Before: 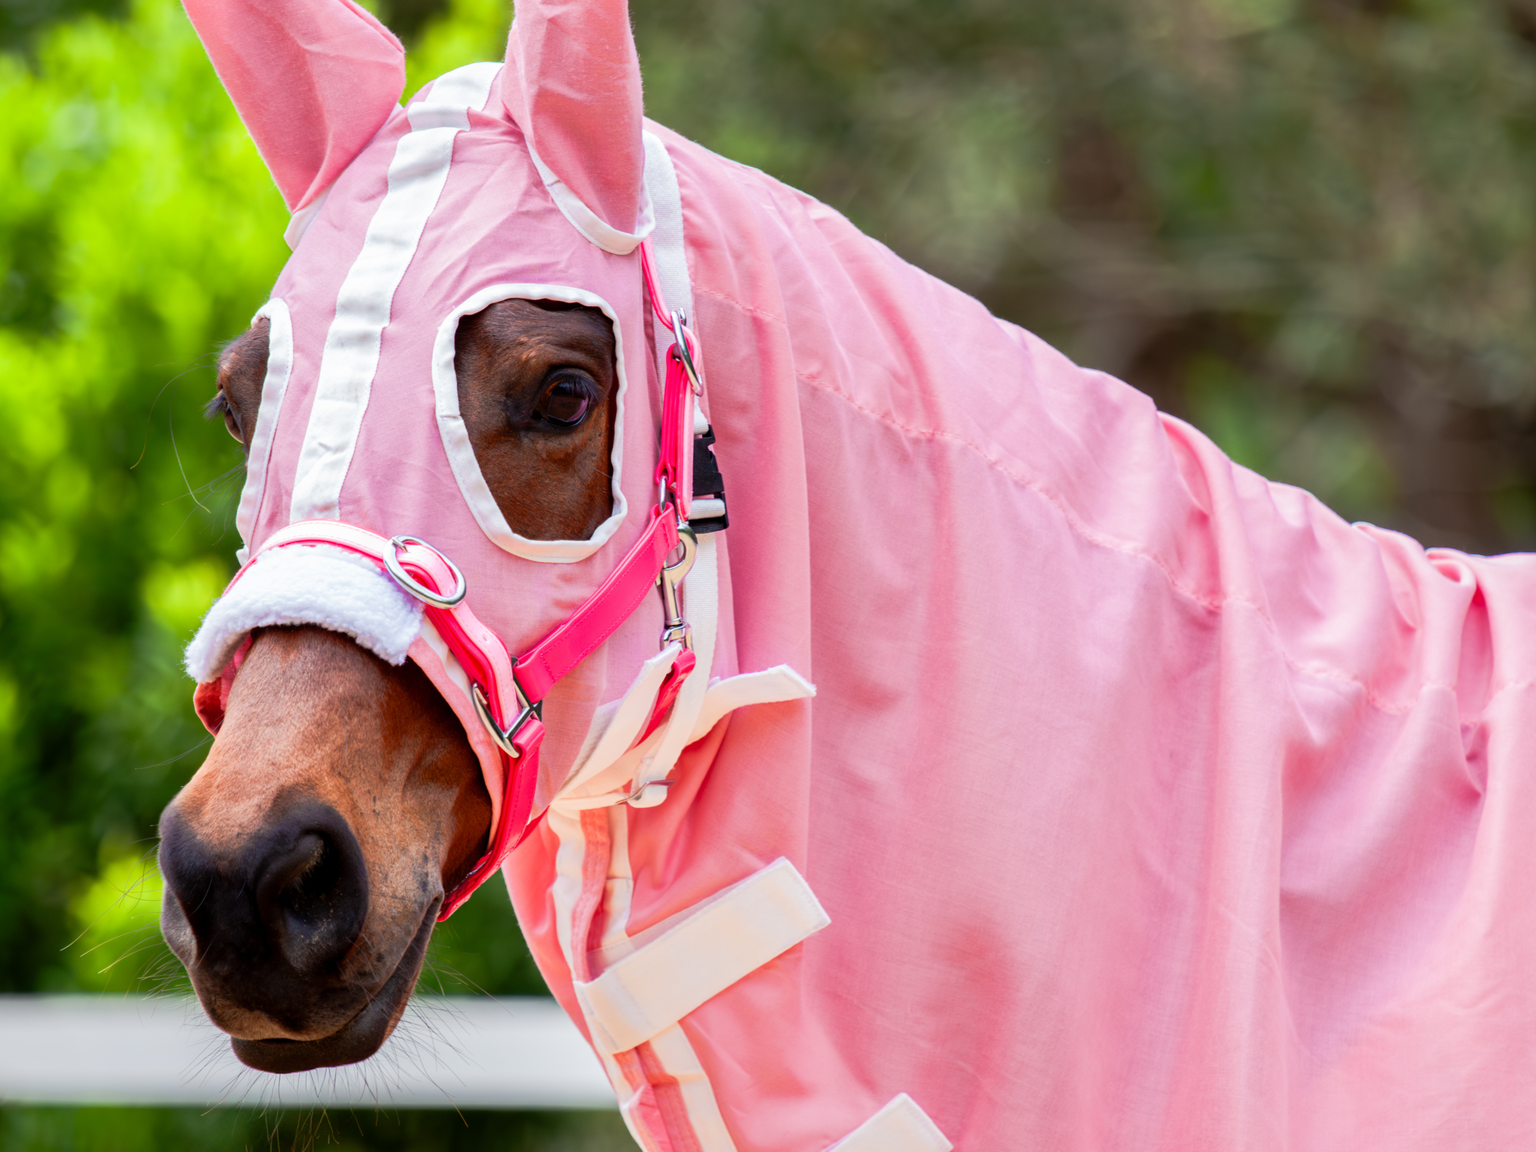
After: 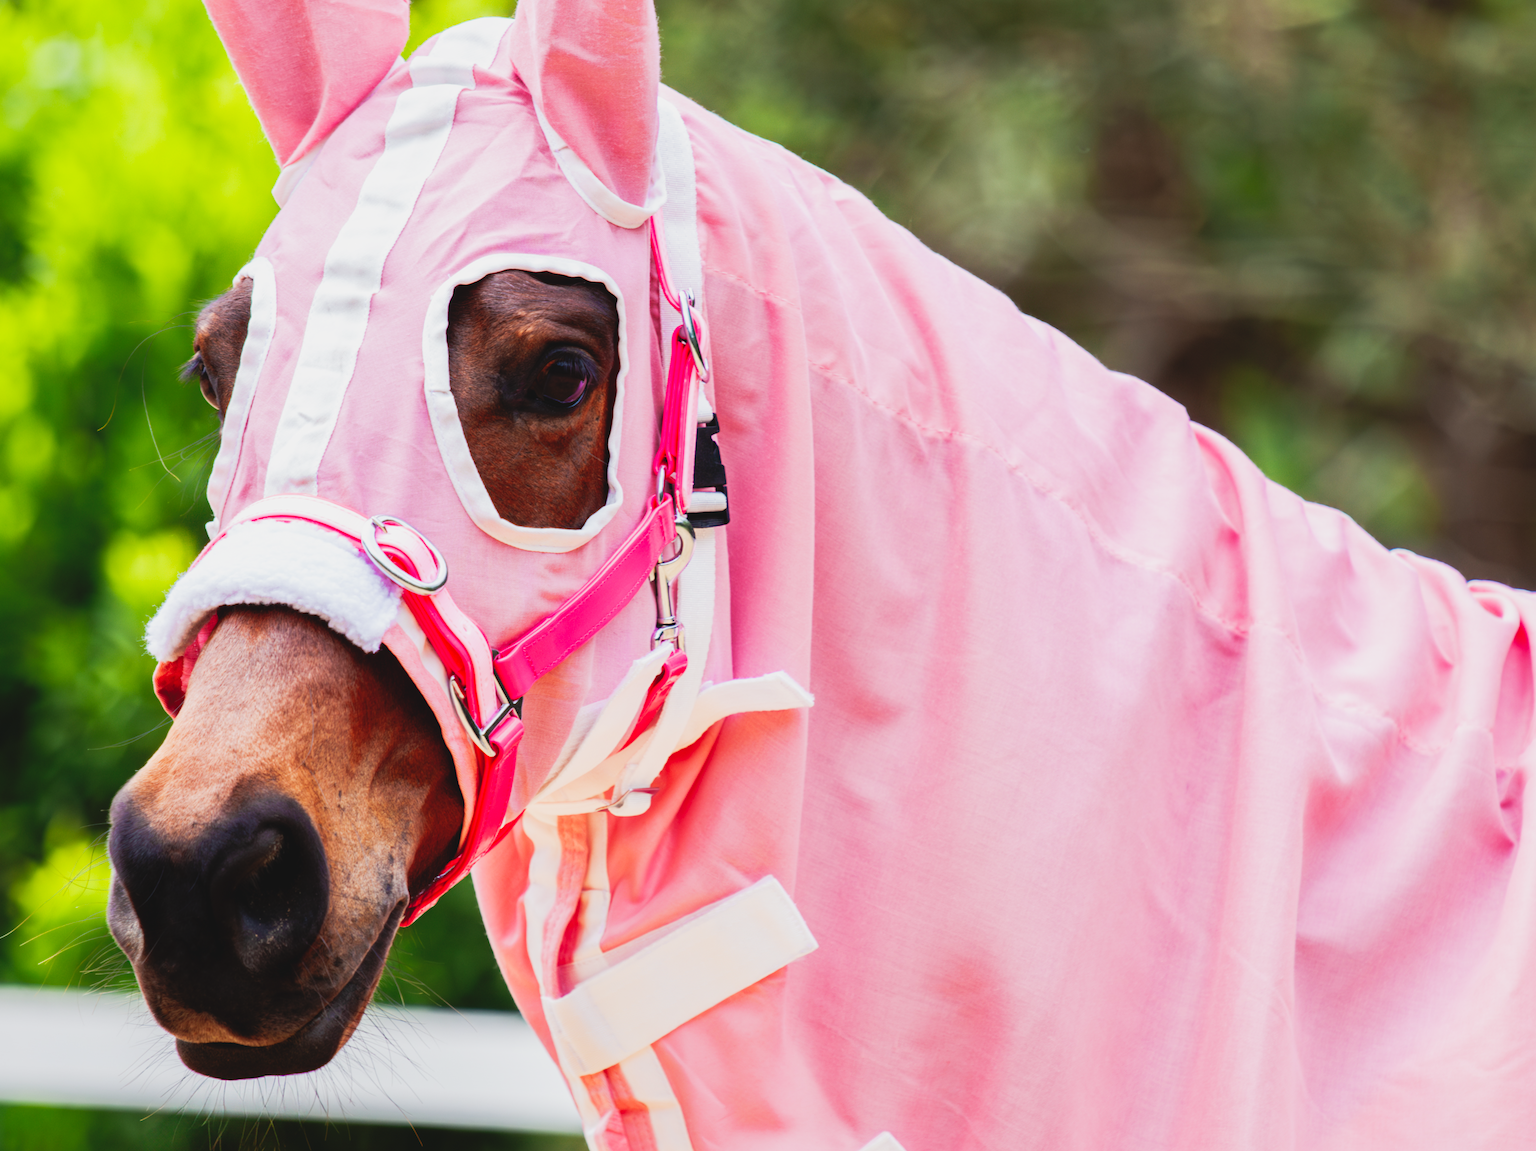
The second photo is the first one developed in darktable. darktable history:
exposure: black level correction -0.018, exposure -1.064 EV, compensate highlight preservation false
crop and rotate: angle -2.71°
base curve: curves: ch0 [(0, 0.003) (0.001, 0.002) (0.006, 0.004) (0.02, 0.022) (0.048, 0.086) (0.094, 0.234) (0.162, 0.431) (0.258, 0.629) (0.385, 0.8) (0.548, 0.918) (0.751, 0.988) (1, 1)], preserve colors none
